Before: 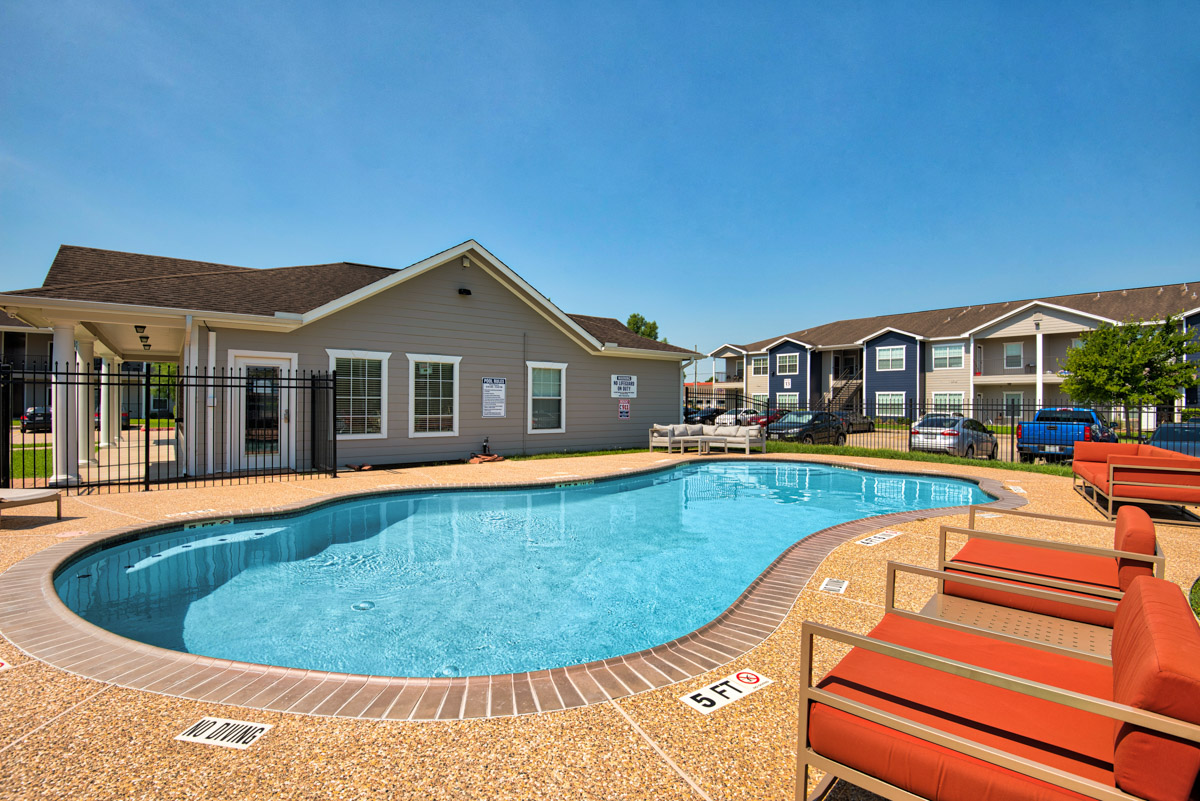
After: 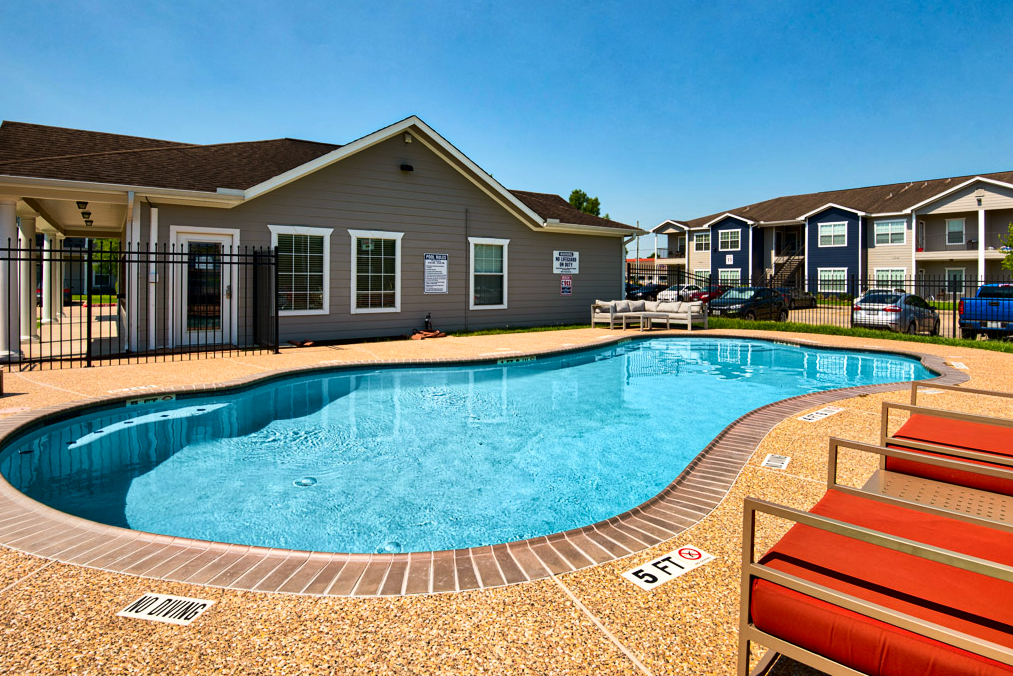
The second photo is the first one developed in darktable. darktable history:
contrast brightness saturation: contrast 0.2, brightness -0.11, saturation 0.1
crop and rotate: left 4.842%, top 15.51%, right 10.668%
